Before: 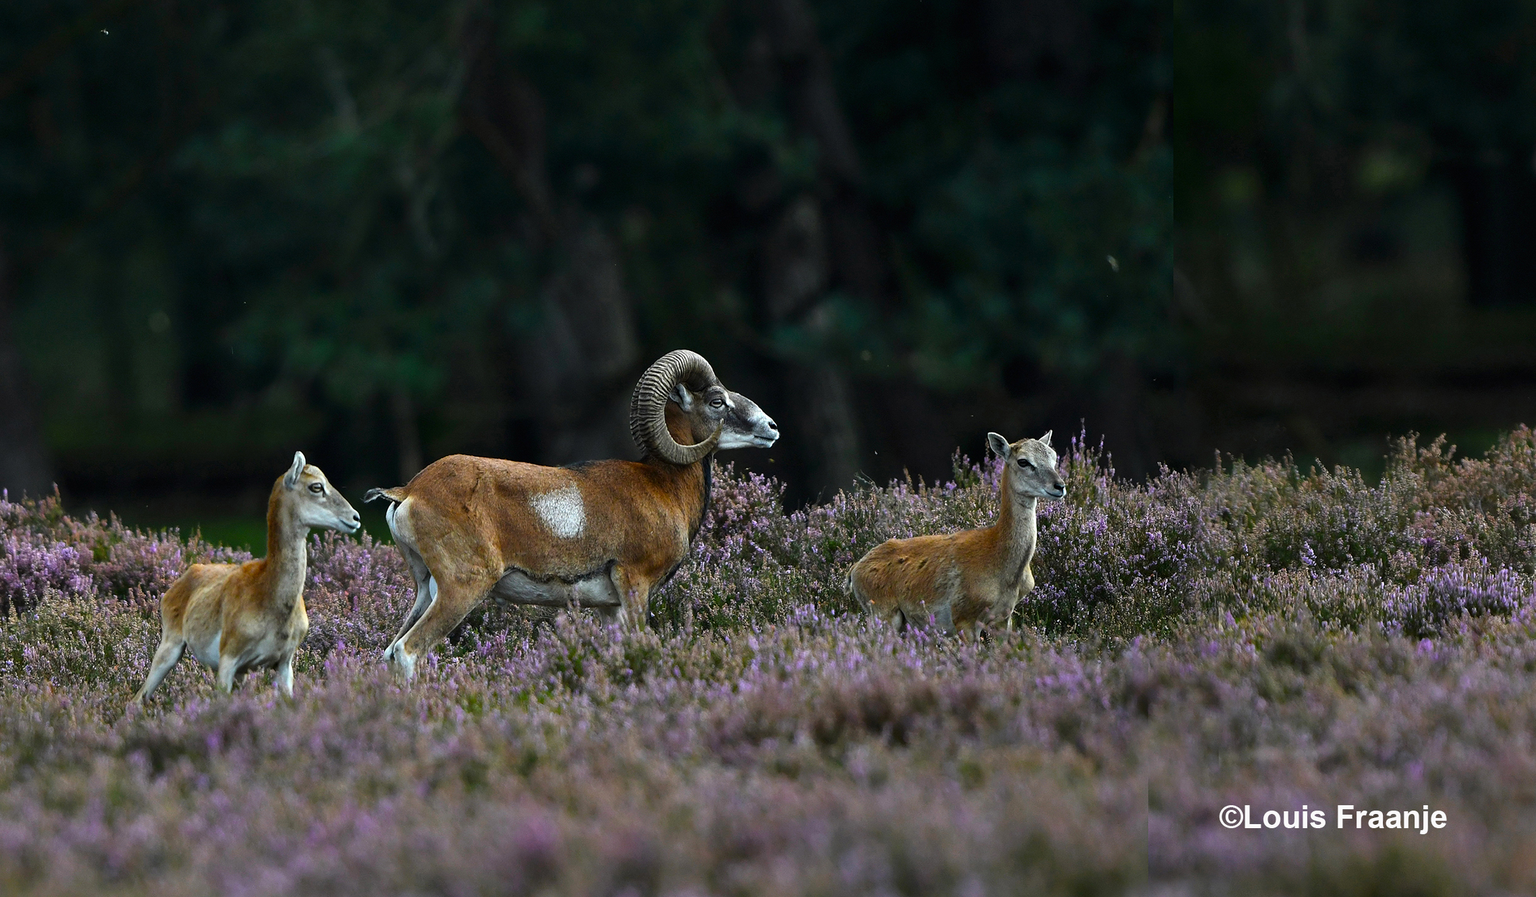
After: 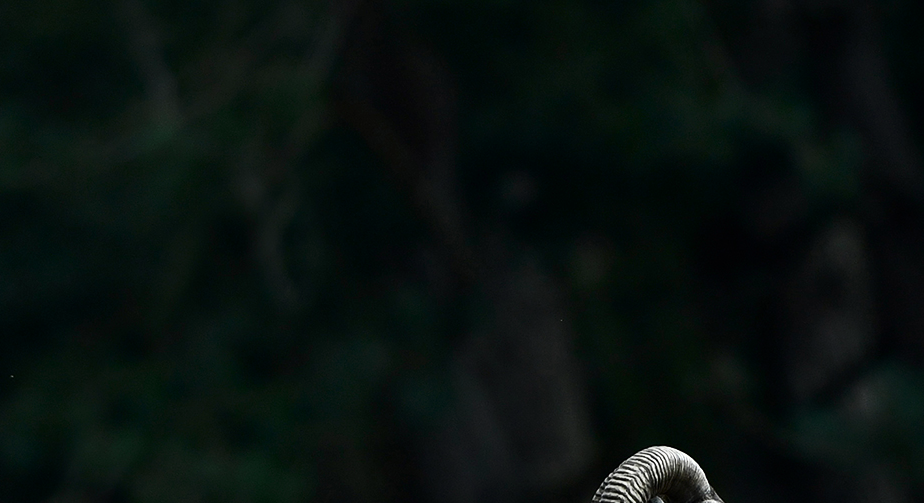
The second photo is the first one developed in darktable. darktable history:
contrast brightness saturation: contrast 0.25, saturation -0.31
crop: left 15.452%, top 5.459%, right 43.956%, bottom 56.62%
